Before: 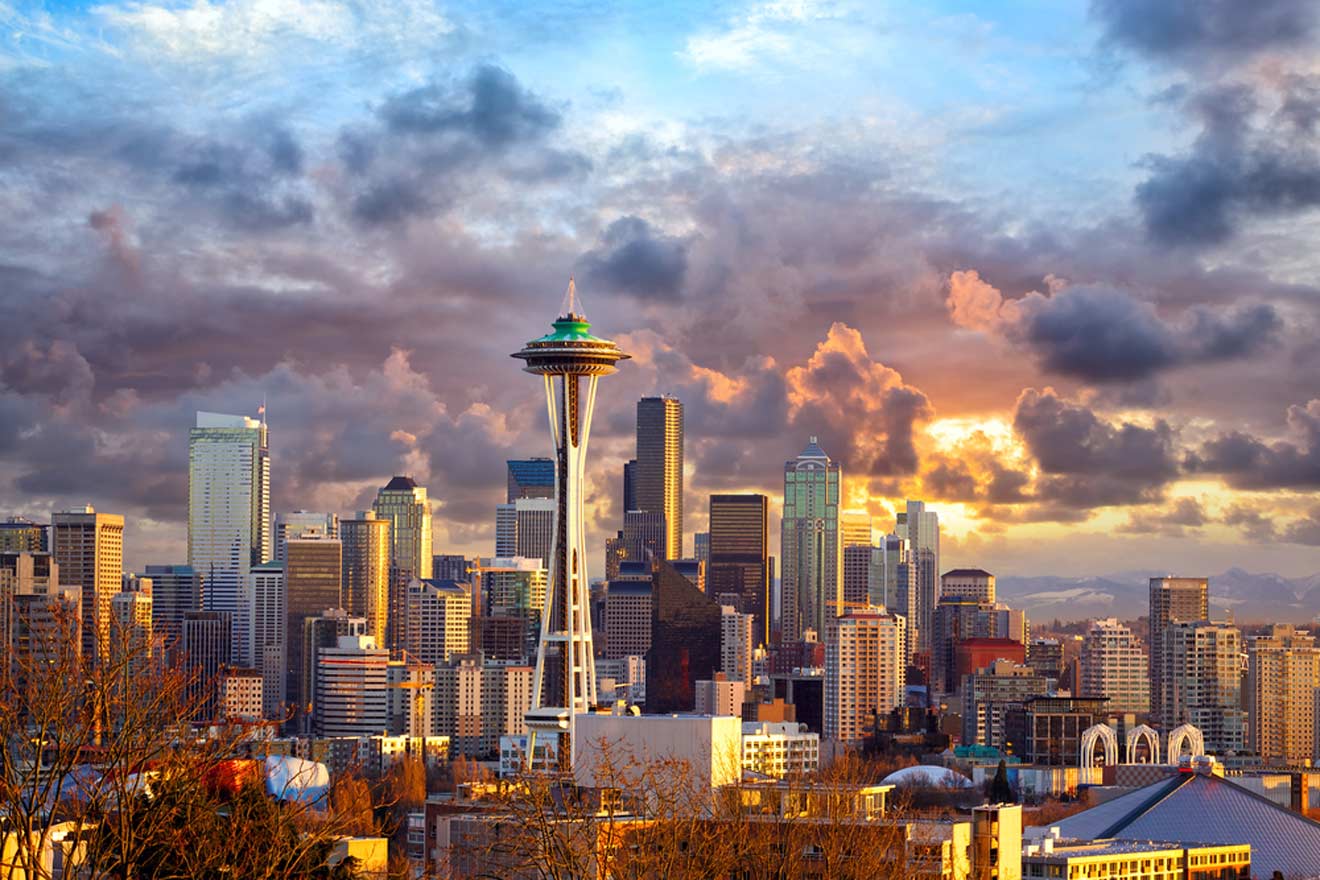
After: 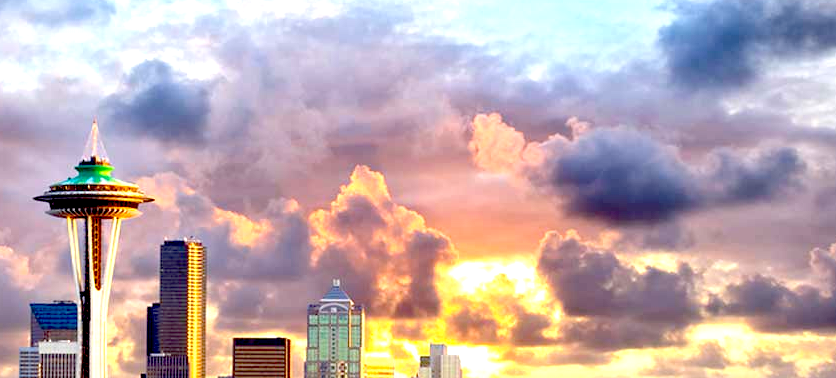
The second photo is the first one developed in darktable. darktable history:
crop: left 36.139%, top 17.942%, right 0.519%, bottom 39.016%
exposure: black level correction 0.035, exposure 0.905 EV, compensate exposure bias true, compensate highlight preservation false
